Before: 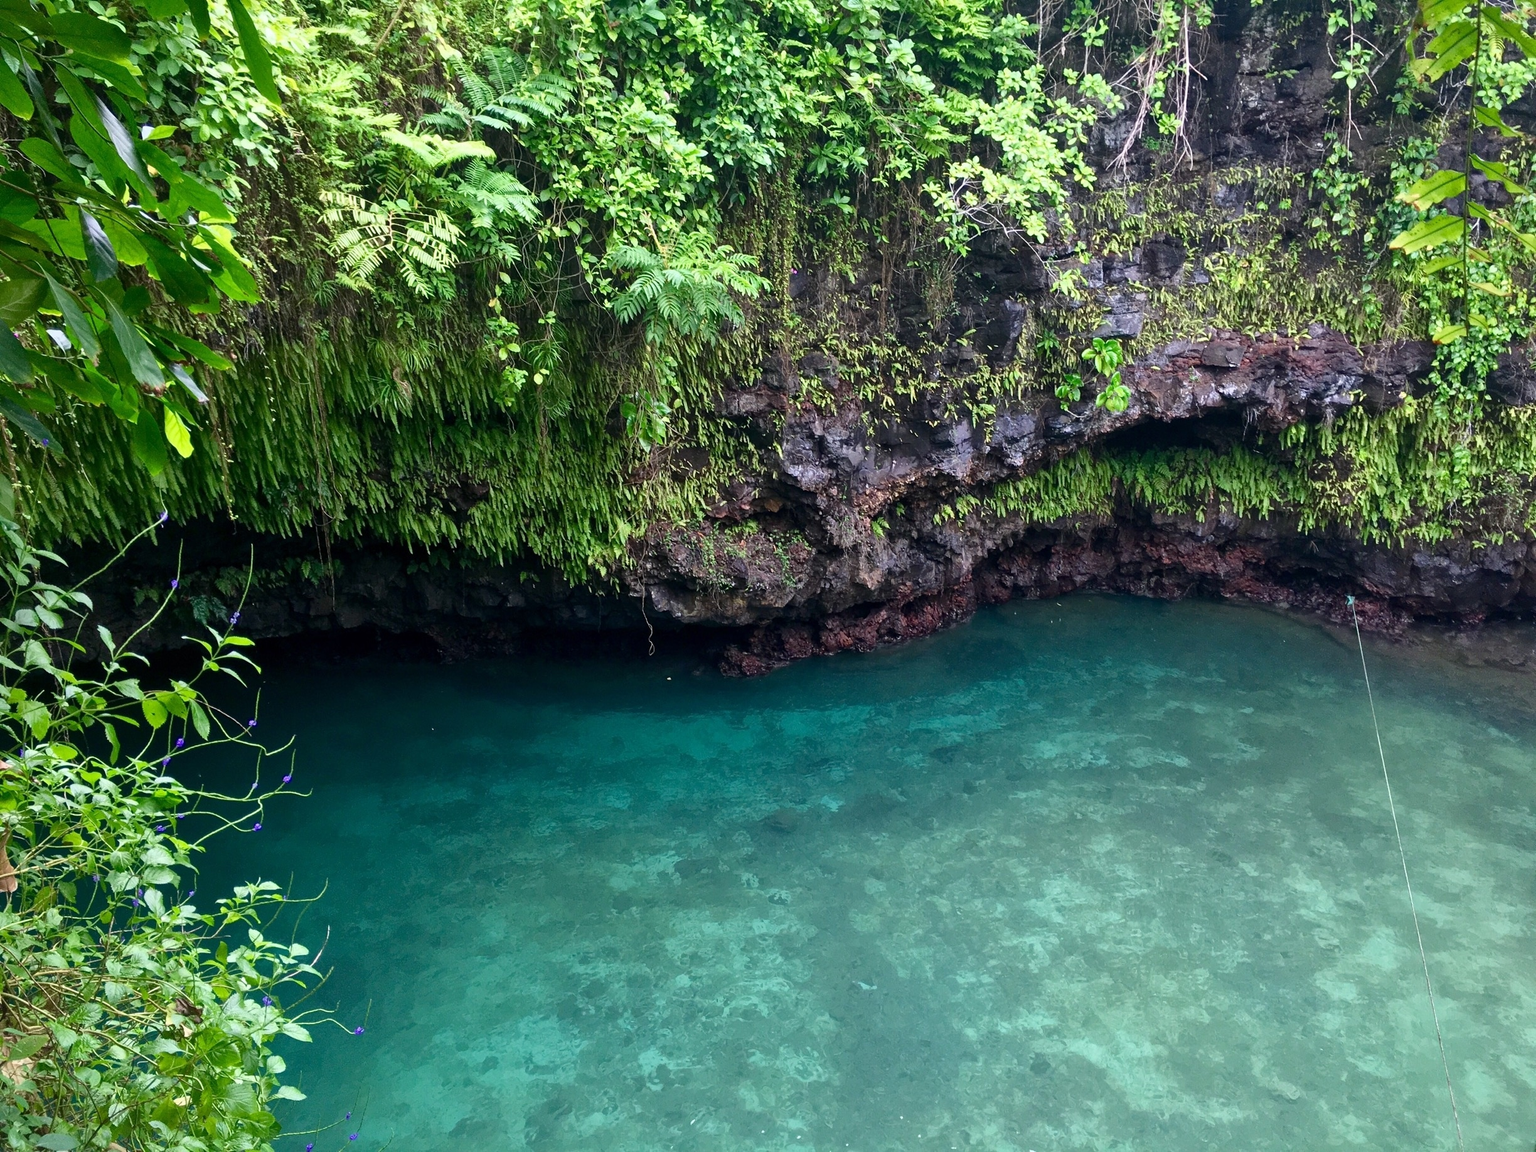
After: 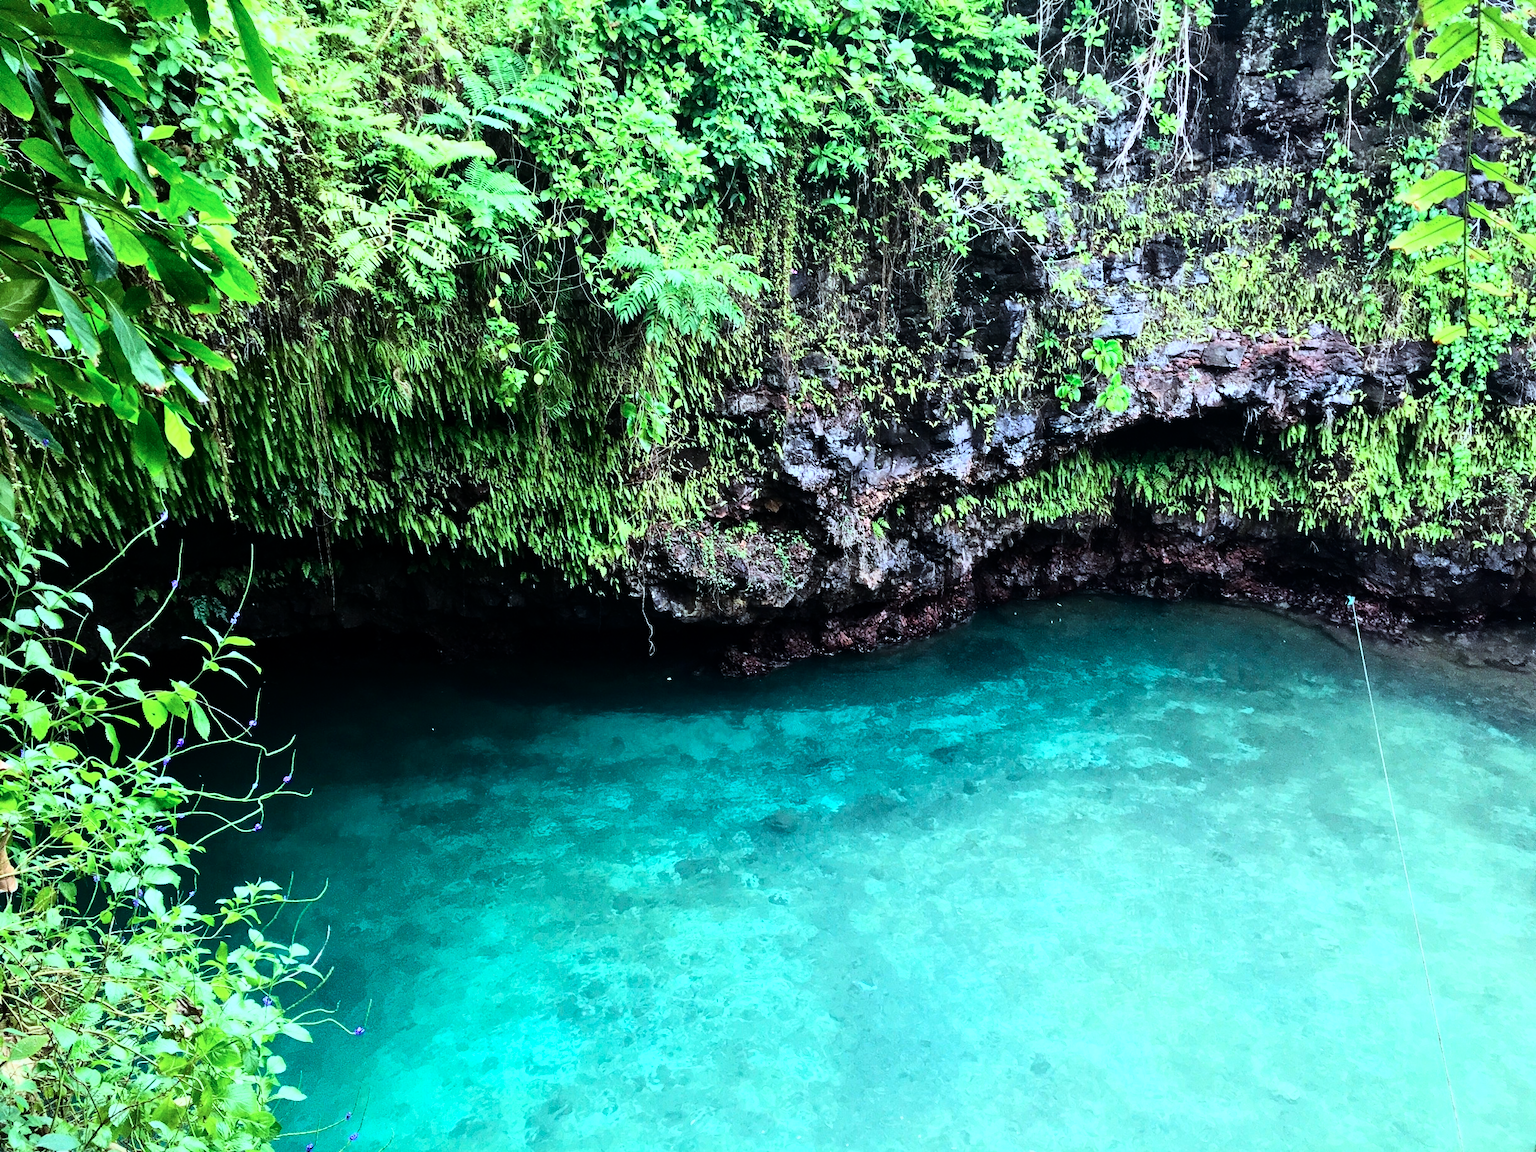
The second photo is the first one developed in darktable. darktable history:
color correction: highlights a* -10.04, highlights b* -10.37
rgb curve: curves: ch0 [(0, 0) (0.21, 0.15) (0.24, 0.21) (0.5, 0.75) (0.75, 0.96) (0.89, 0.99) (1, 1)]; ch1 [(0, 0.02) (0.21, 0.13) (0.25, 0.2) (0.5, 0.67) (0.75, 0.9) (0.89, 0.97) (1, 1)]; ch2 [(0, 0.02) (0.21, 0.13) (0.25, 0.2) (0.5, 0.67) (0.75, 0.9) (0.89, 0.97) (1, 1)], compensate middle gray true
